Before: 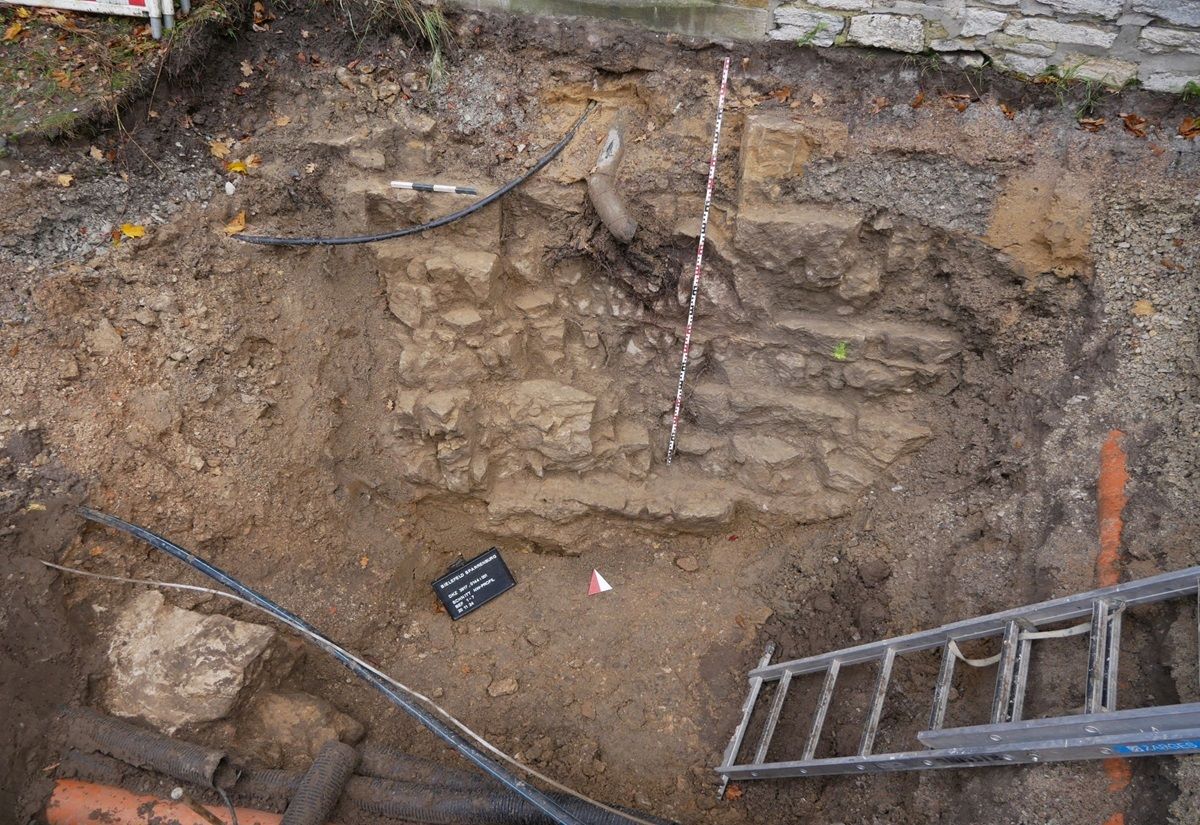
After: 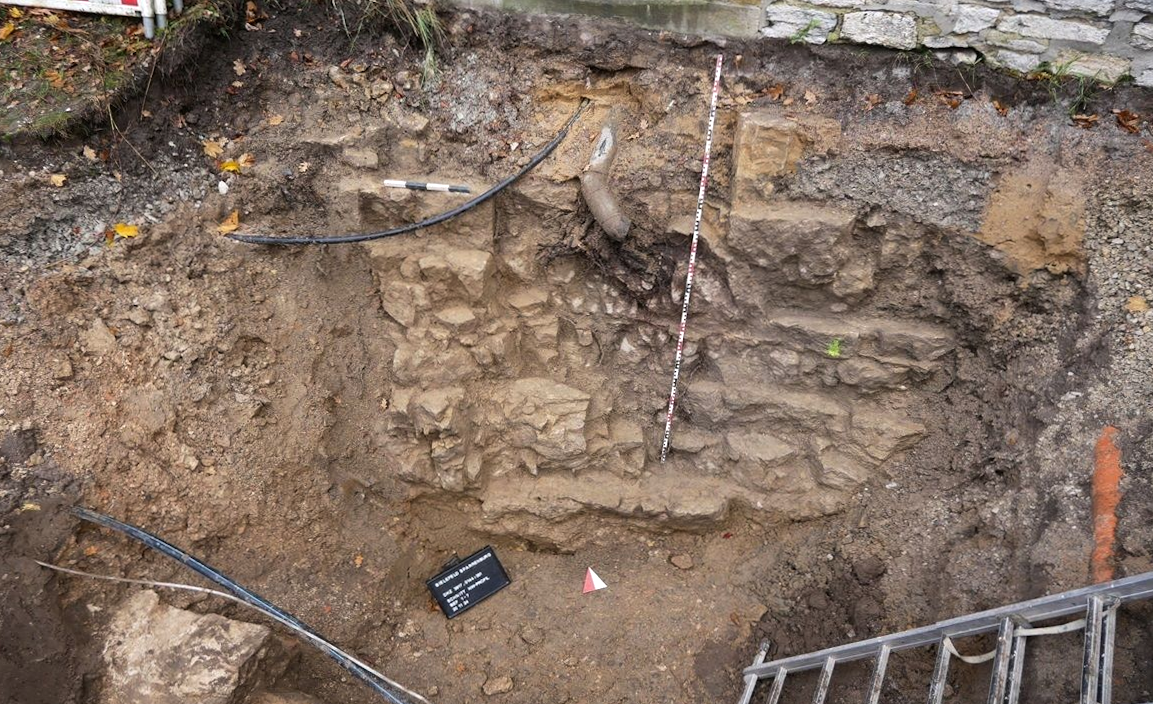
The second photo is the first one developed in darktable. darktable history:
crop and rotate: angle 0.2°, left 0.275%, right 3.127%, bottom 14.18%
tone equalizer: -8 EV -0.417 EV, -7 EV -0.389 EV, -6 EV -0.333 EV, -5 EV -0.222 EV, -3 EV 0.222 EV, -2 EV 0.333 EV, -1 EV 0.389 EV, +0 EV 0.417 EV, edges refinement/feathering 500, mask exposure compensation -1.57 EV, preserve details no
